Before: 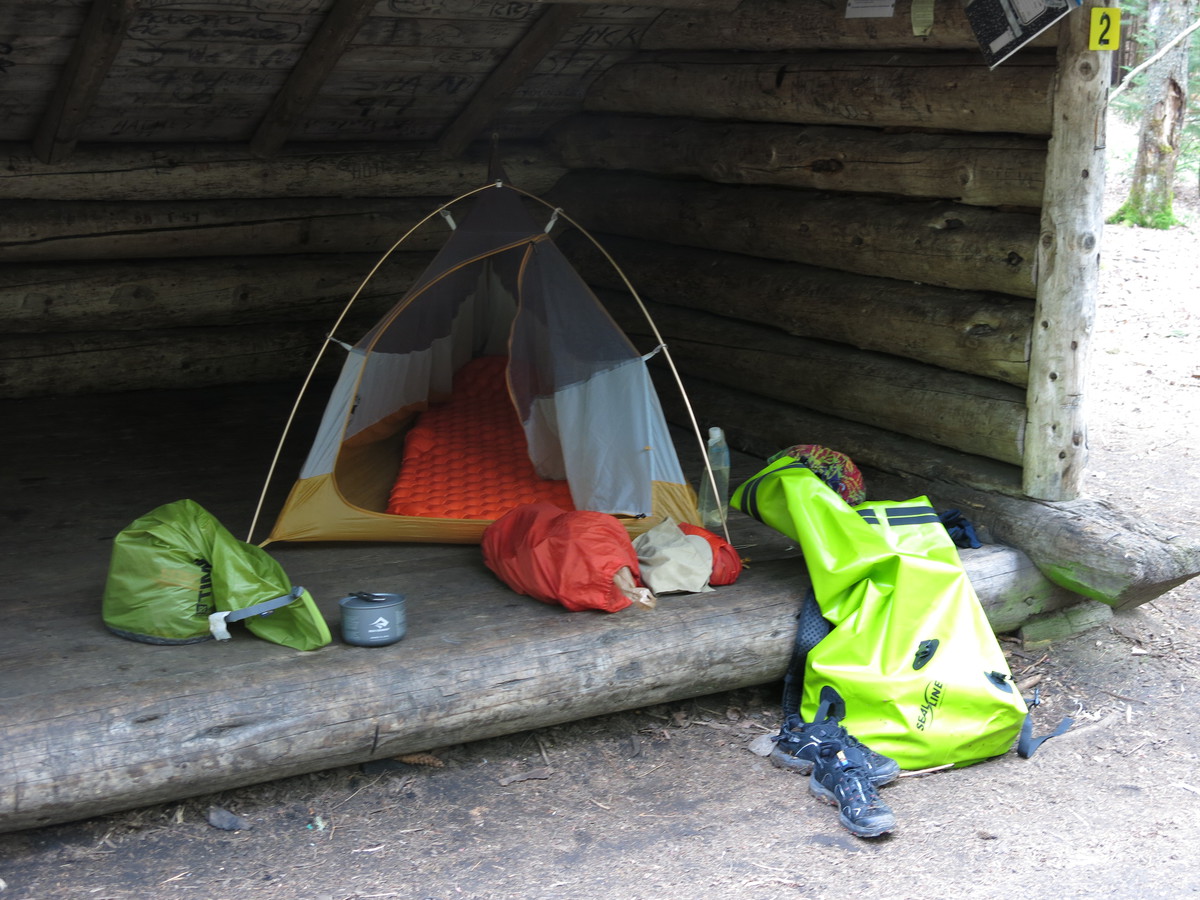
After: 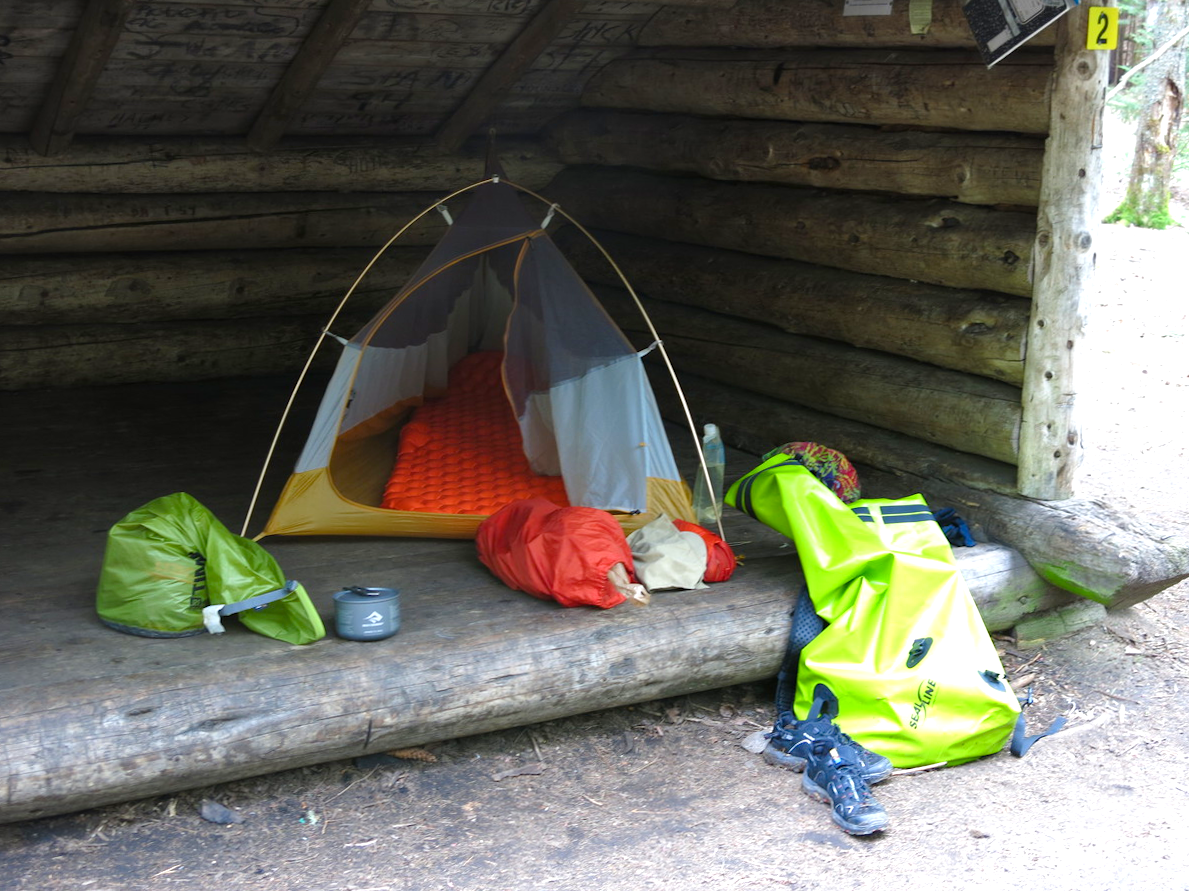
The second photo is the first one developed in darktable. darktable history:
crop and rotate: angle -0.389°
color balance rgb: linear chroma grading › shadows 31.304%, linear chroma grading › global chroma -1.984%, linear chroma grading › mid-tones 4.091%, perceptual saturation grading › global saturation 0.157%, global vibrance 14.454%
exposure: exposure 0.379 EV, compensate highlight preservation false
